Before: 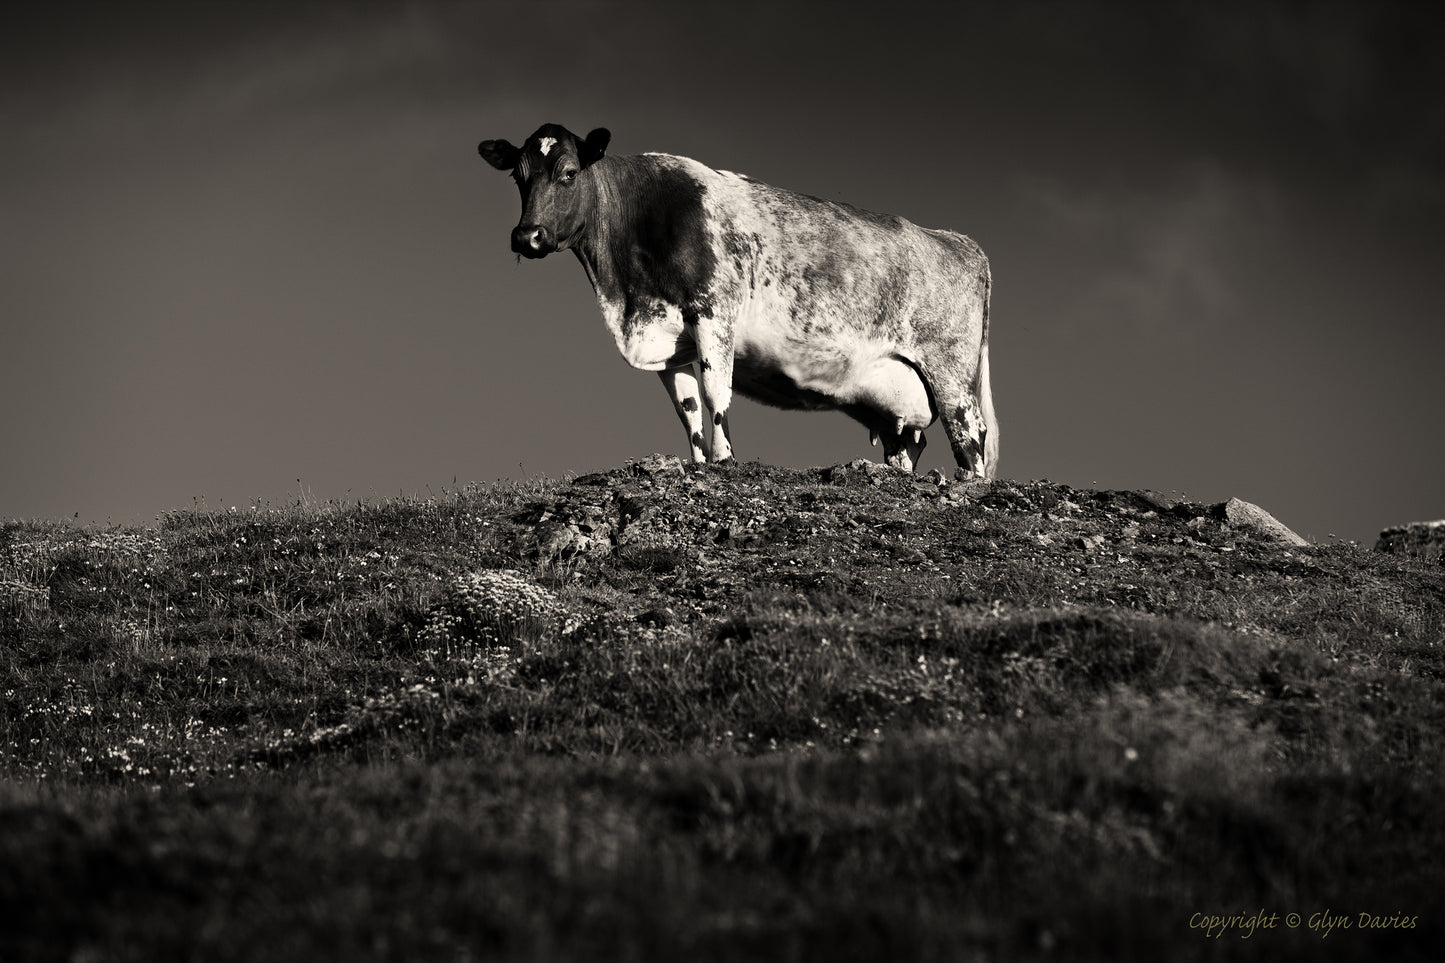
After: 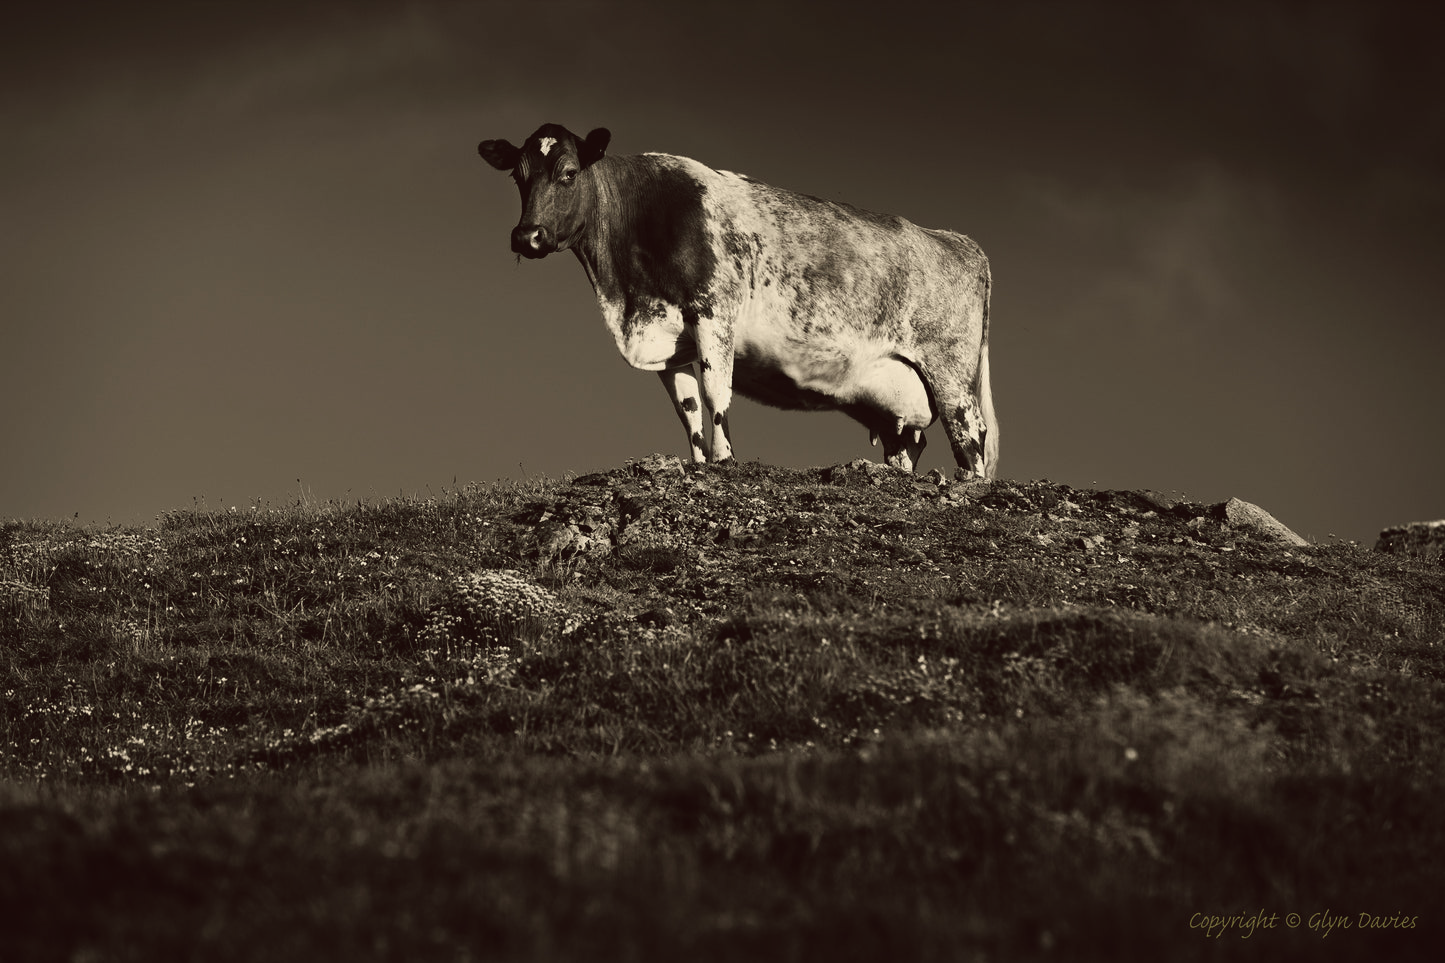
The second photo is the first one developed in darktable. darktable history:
exposure: exposure -0.177 EV, compensate highlight preservation false
contrast brightness saturation: contrast 0.05
color balance: lift [1.005, 1.002, 0.998, 0.998], gamma [1, 1.021, 1.02, 0.979], gain [0.923, 1.066, 1.056, 0.934]
